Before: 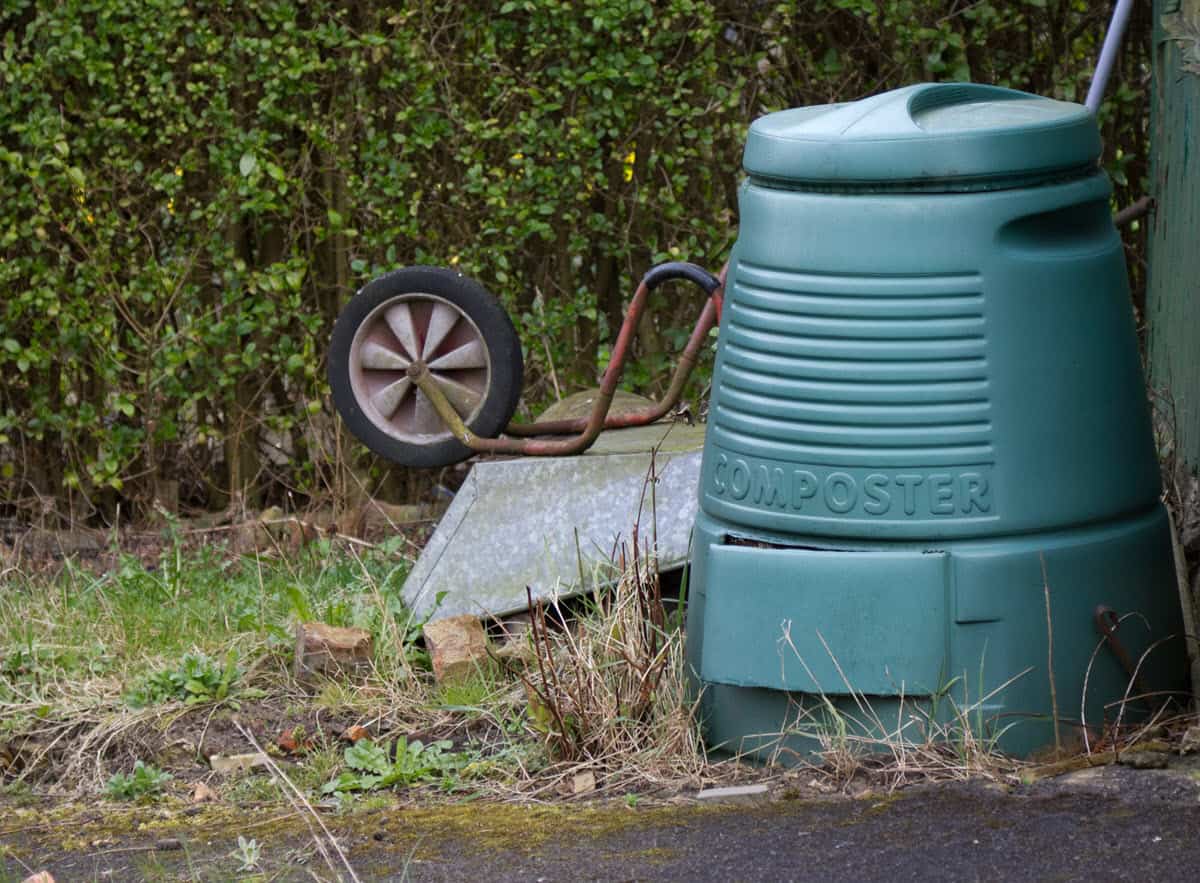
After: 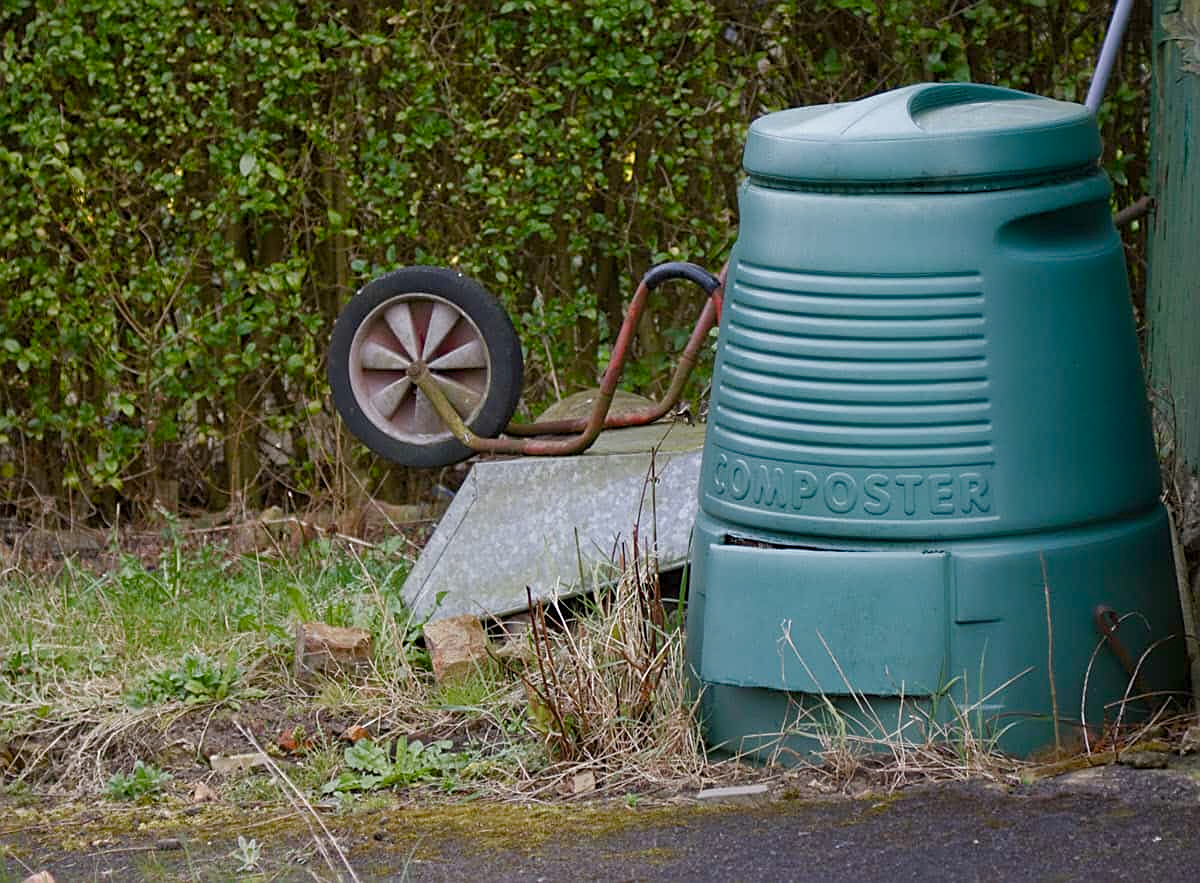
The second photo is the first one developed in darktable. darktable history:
sharpen: on, module defaults
color balance rgb: shadows lift › chroma 1%, shadows lift › hue 113°, highlights gain › chroma 0.2%, highlights gain › hue 333°, perceptual saturation grading › global saturation 20%, perceptual saturation grading › highlights -50%, perceptual saturation grading › shadows 25%, contrast -10%
